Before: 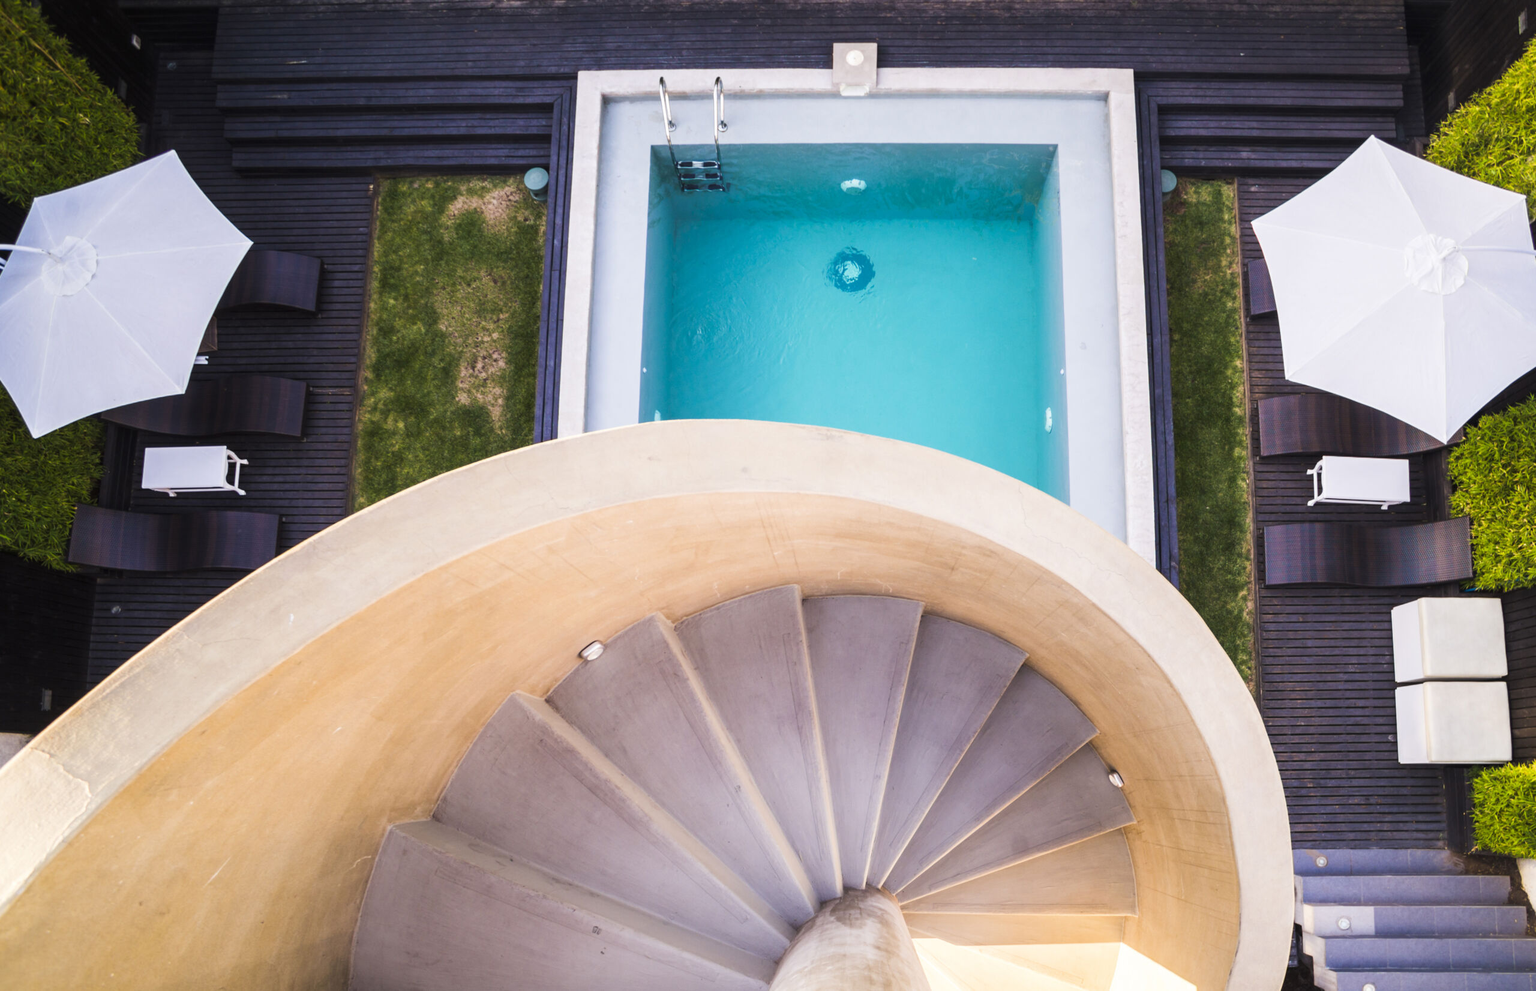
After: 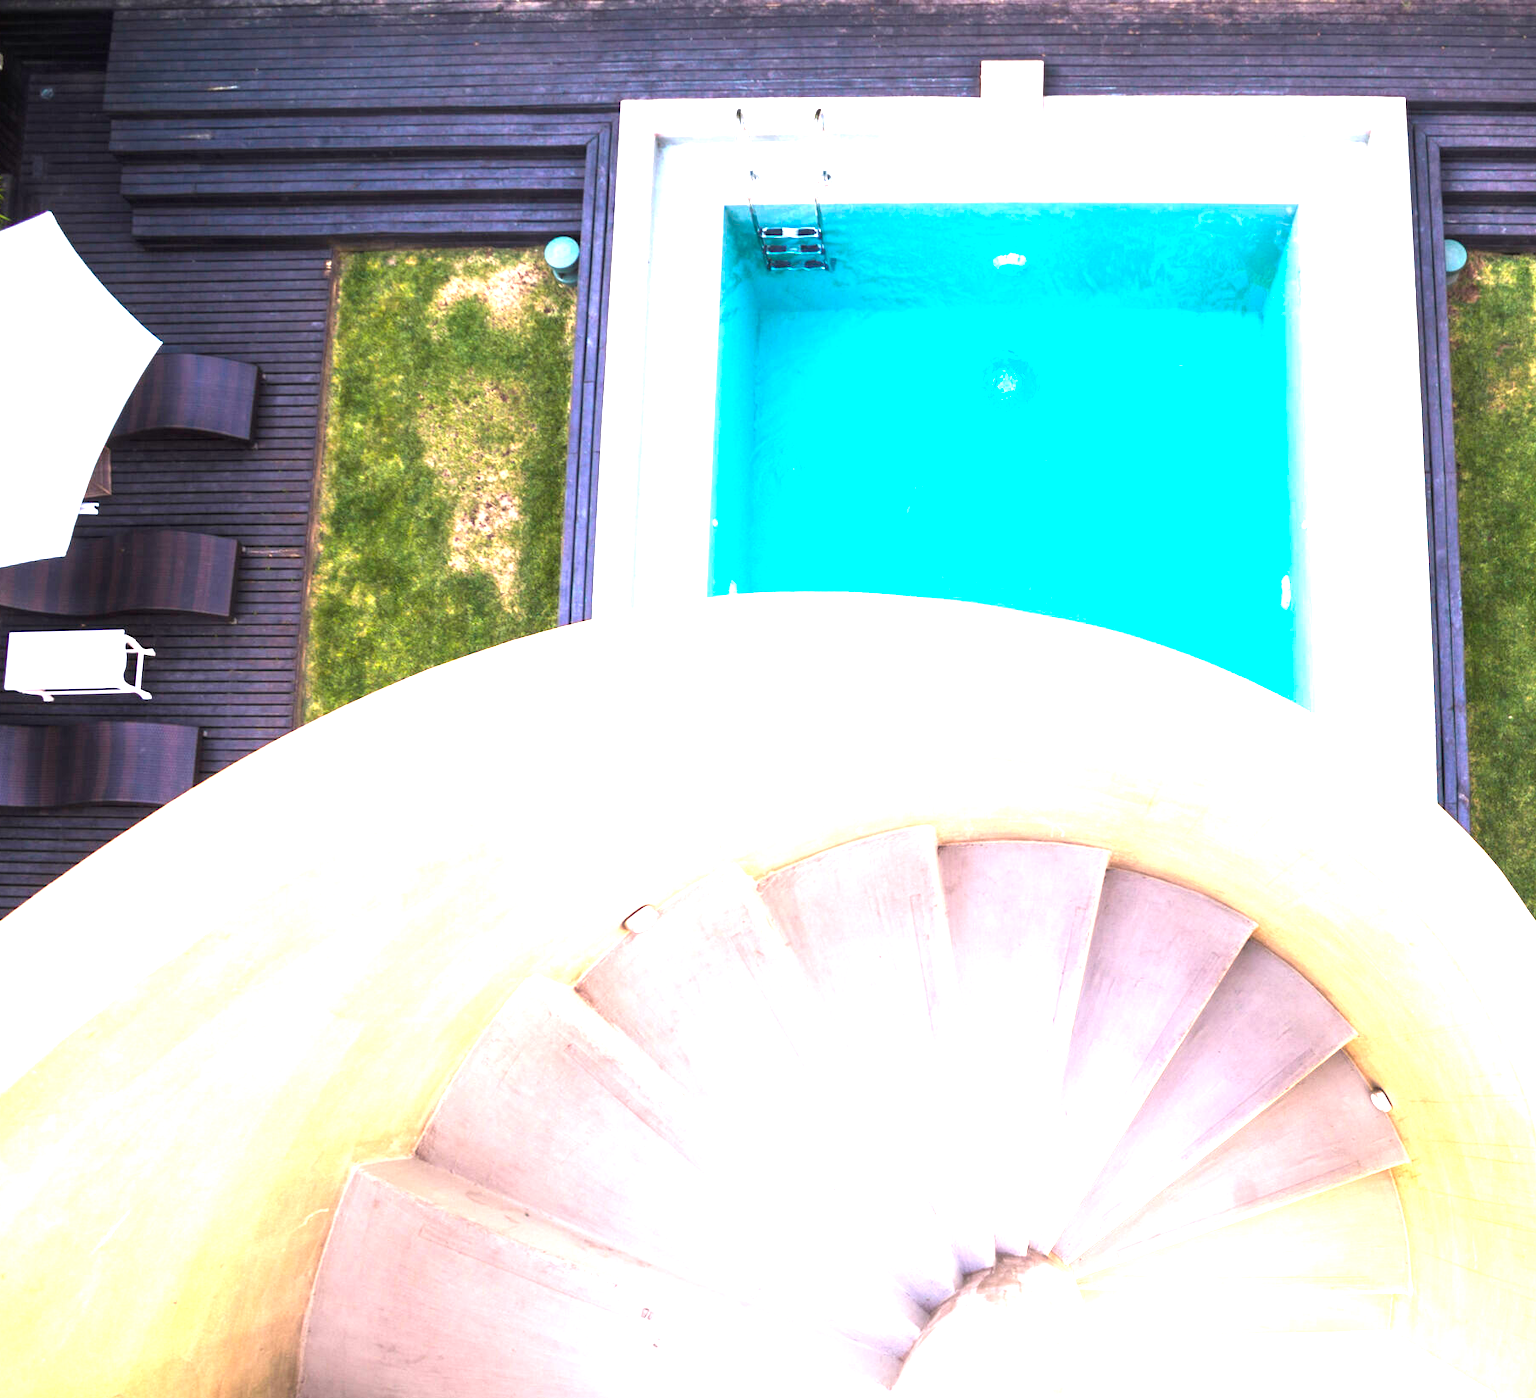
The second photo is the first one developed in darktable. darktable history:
crop and rotate: left 9.061%, right 20.142%
exposure: black level correction 0, exposure 0.5 EV, compensate exposure bias true, compensate highlight preservation false
